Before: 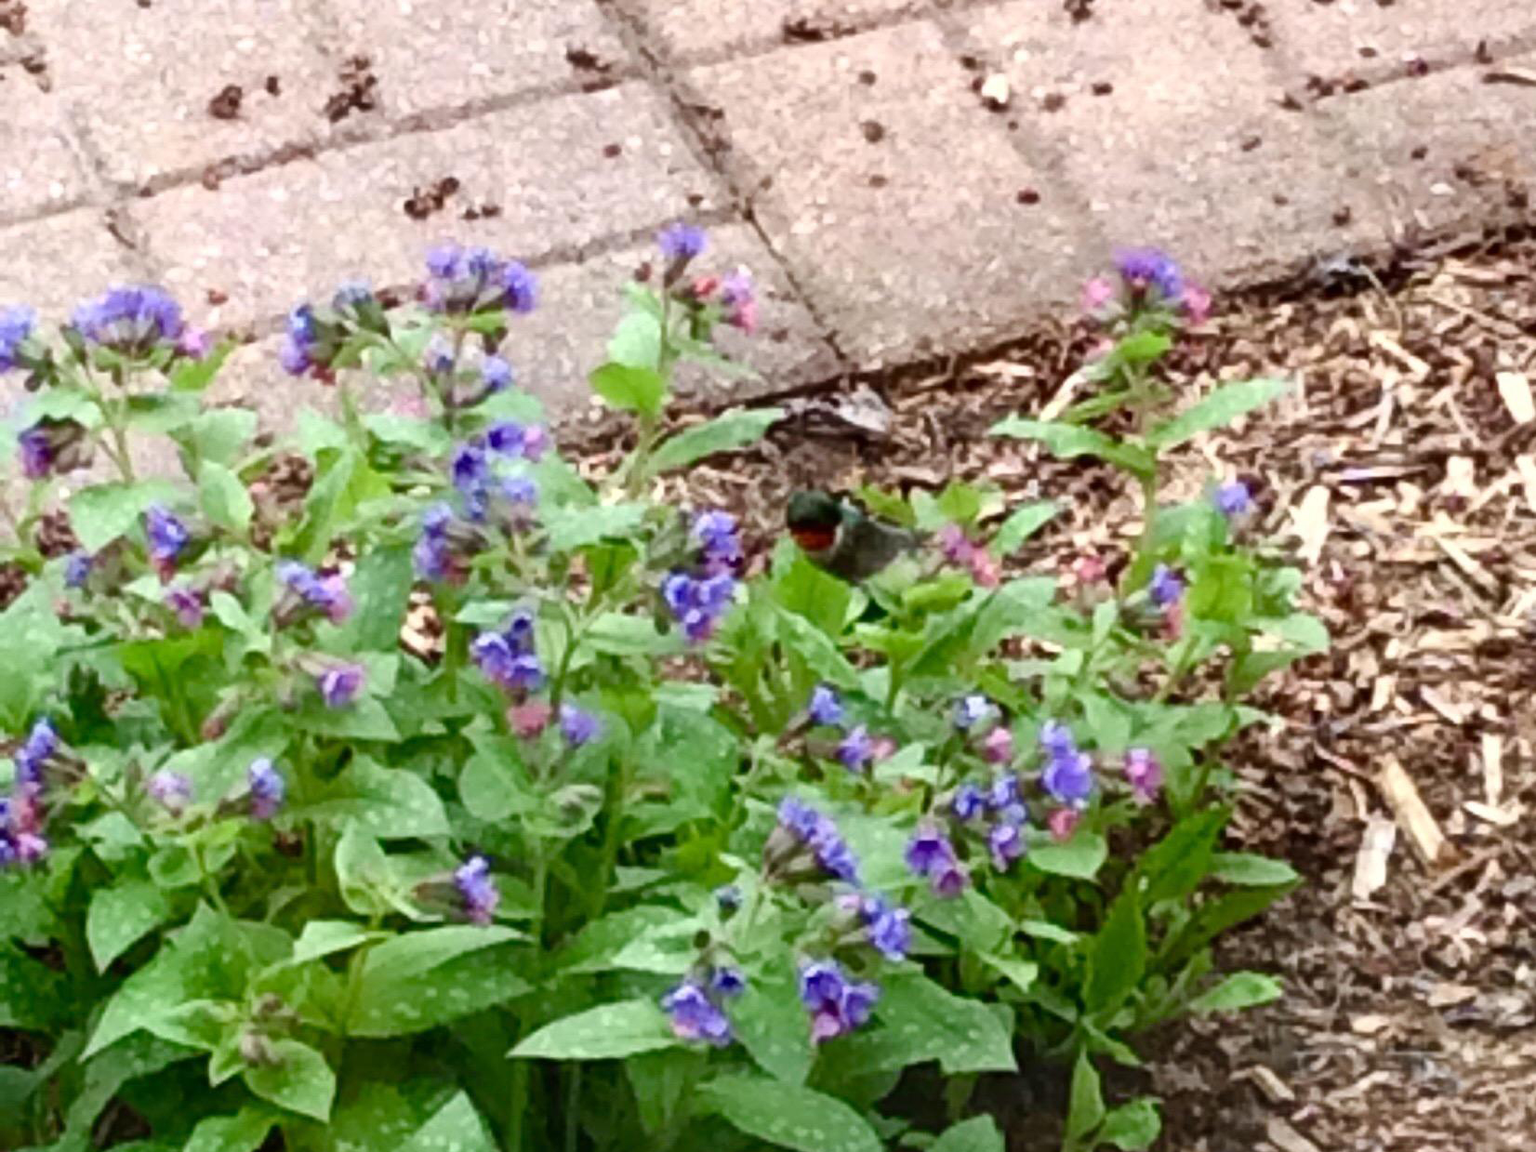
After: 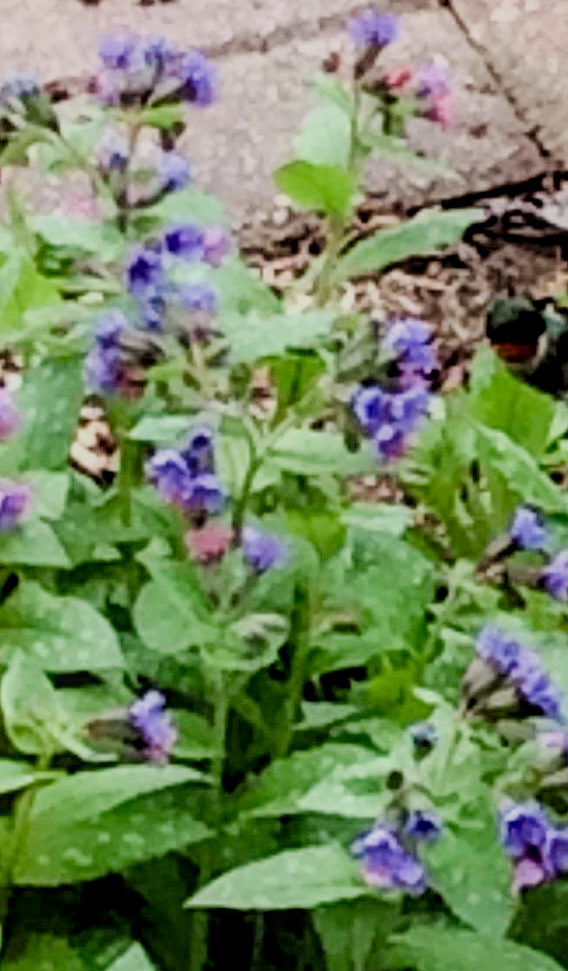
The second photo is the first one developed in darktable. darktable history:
local contrast: on, module defaults
filmic rgb: black relative exposure -4.21 EV, white relative exposure 5.13 EV, hardness 2.13, contrast 1.172
tone equalizer: on, module defaults
crop and rotate: left 21.848%, top 18.58%, right 43.727%, bottom 2.985%
